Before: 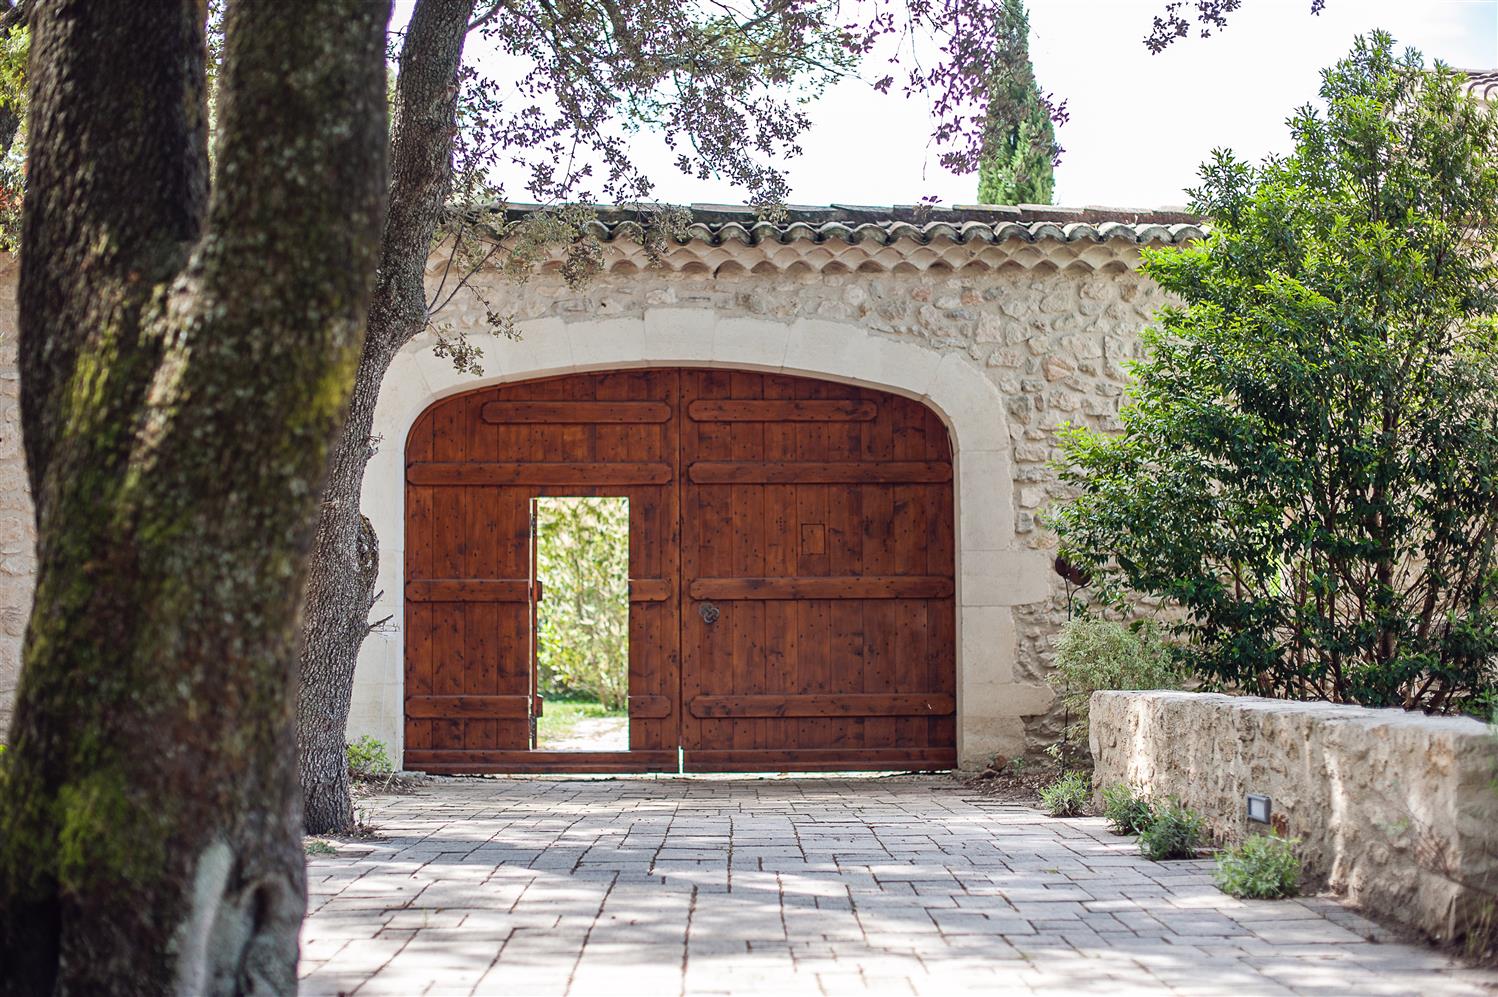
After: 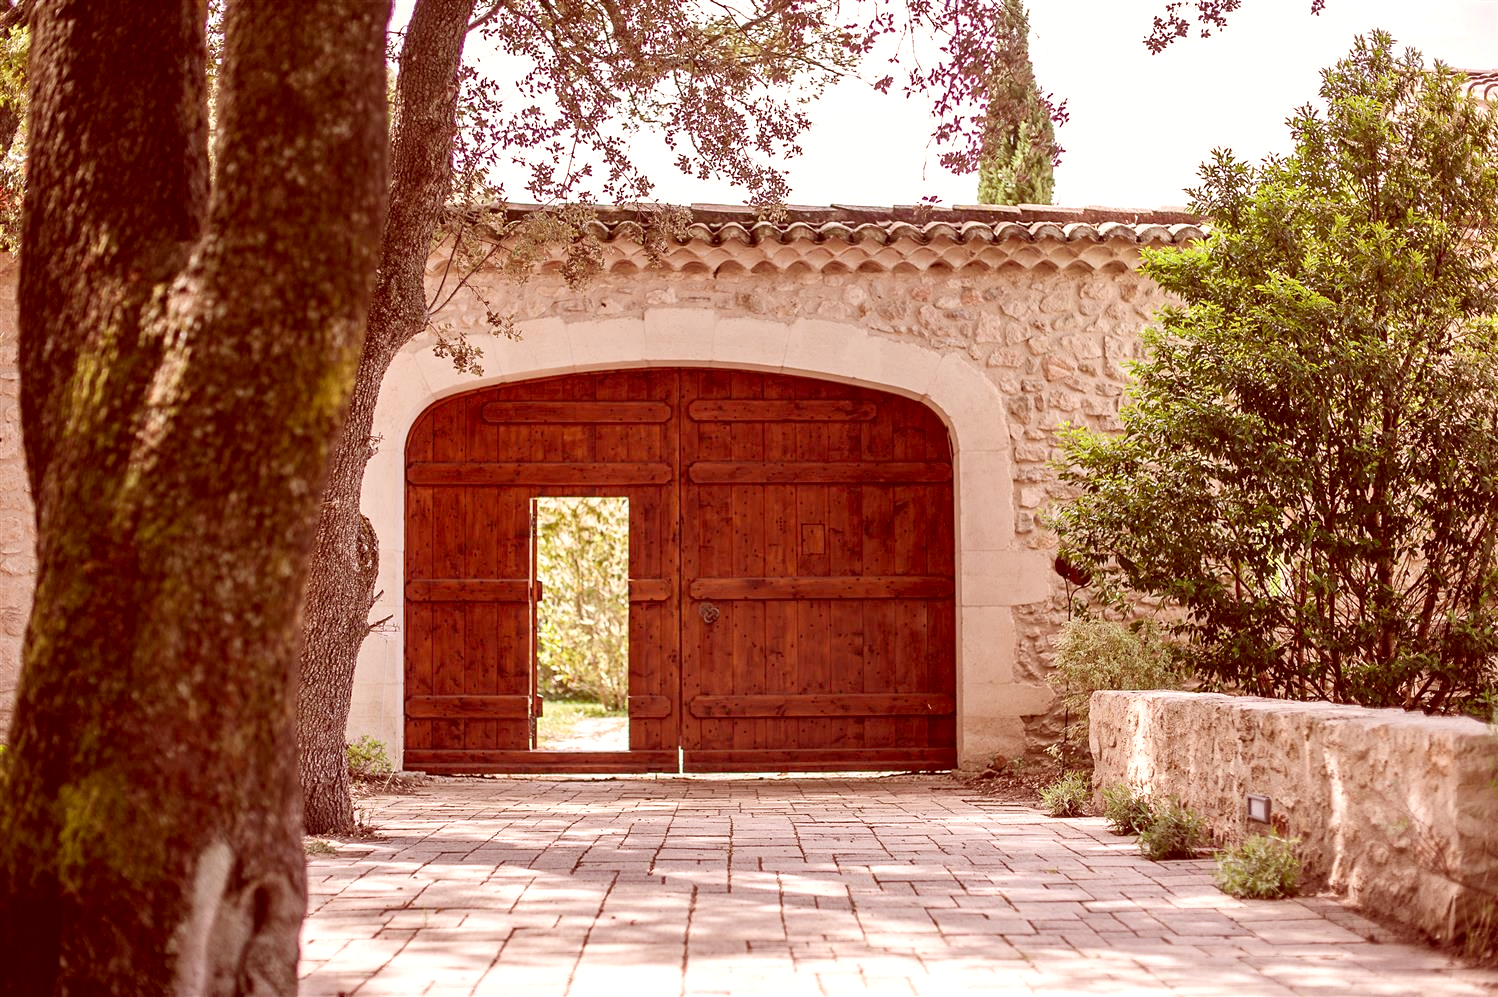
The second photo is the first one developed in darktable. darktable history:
white balance: emerald 1
color correction: highlights a* 9.03, highlights b* 8.71, shadows a* 40, shadows b* 40, saturation 0.8
exposure: exposure 0.178 EV, compensate exposure bias true, compensate highlight preservation false
